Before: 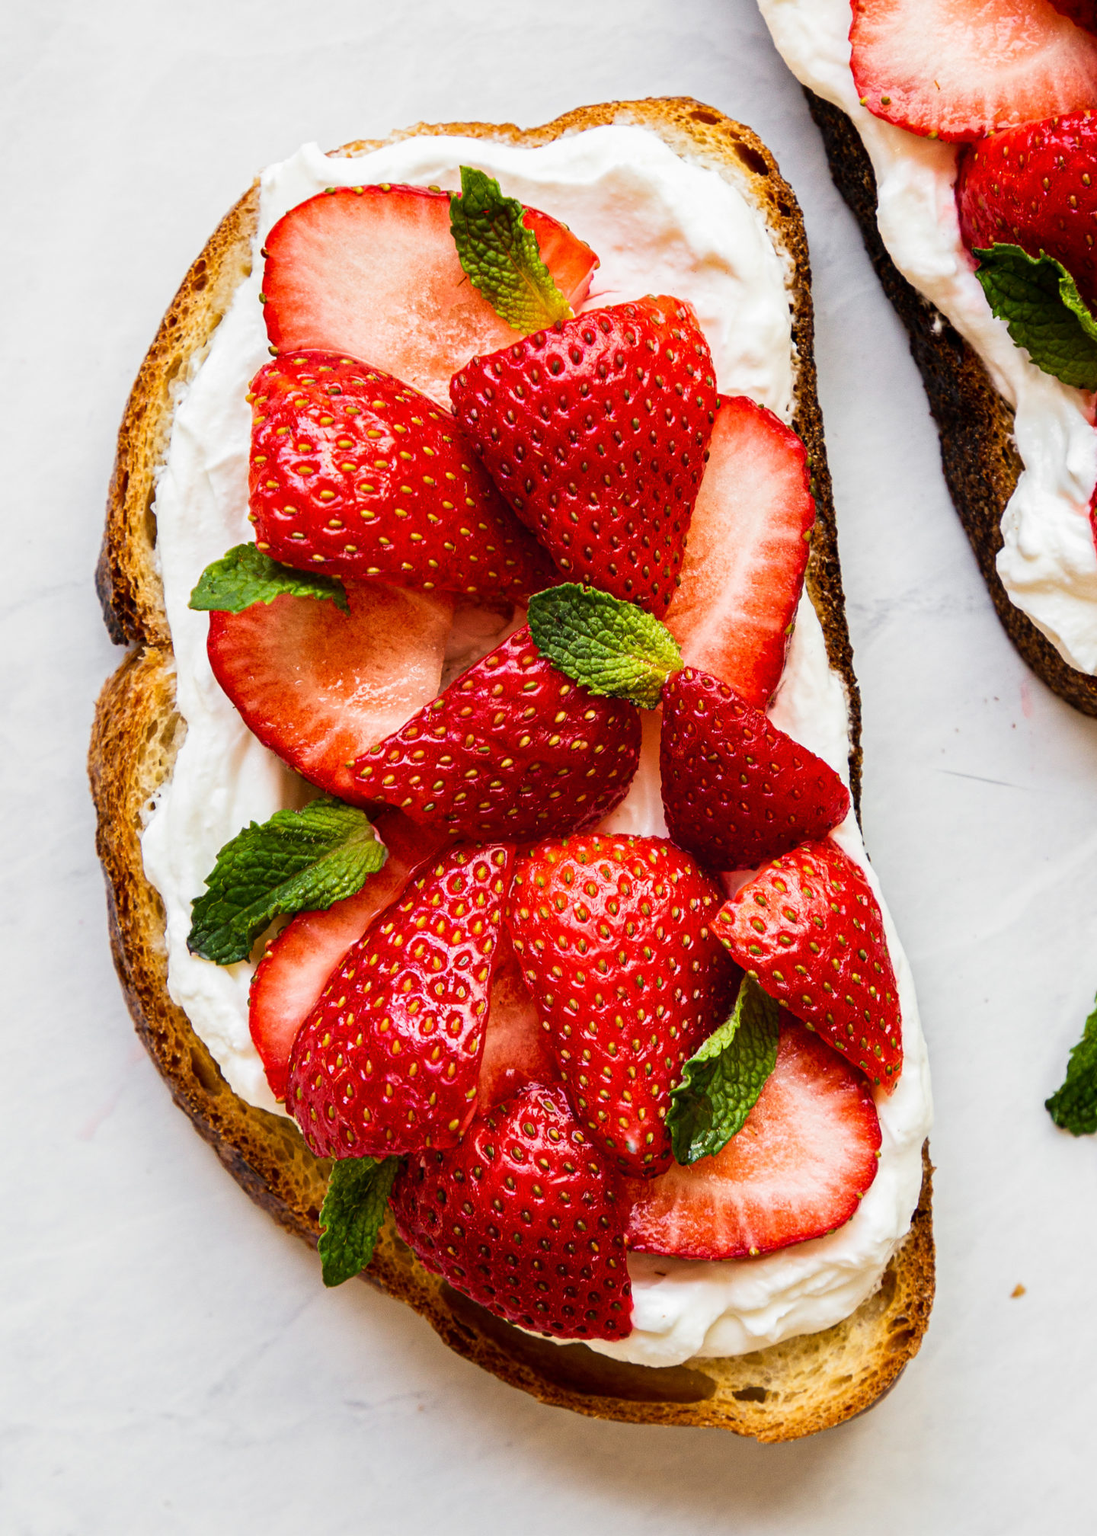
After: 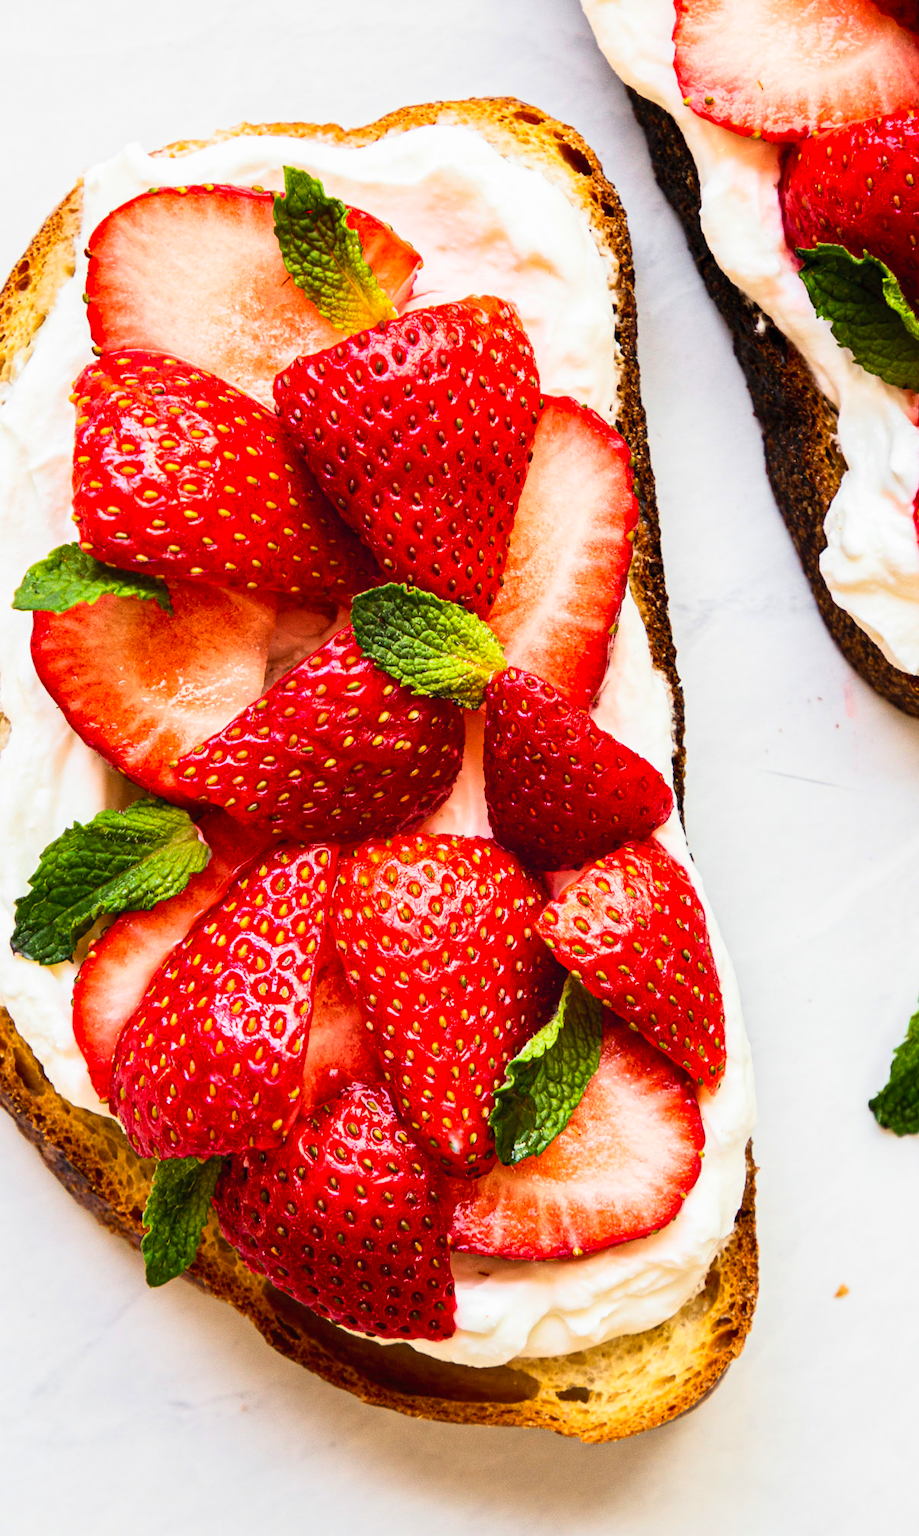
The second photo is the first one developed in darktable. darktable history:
crop: left 16.145%
contrast brightness saturation: contrast 0.2, brightness 0.16, saturation 0.22
